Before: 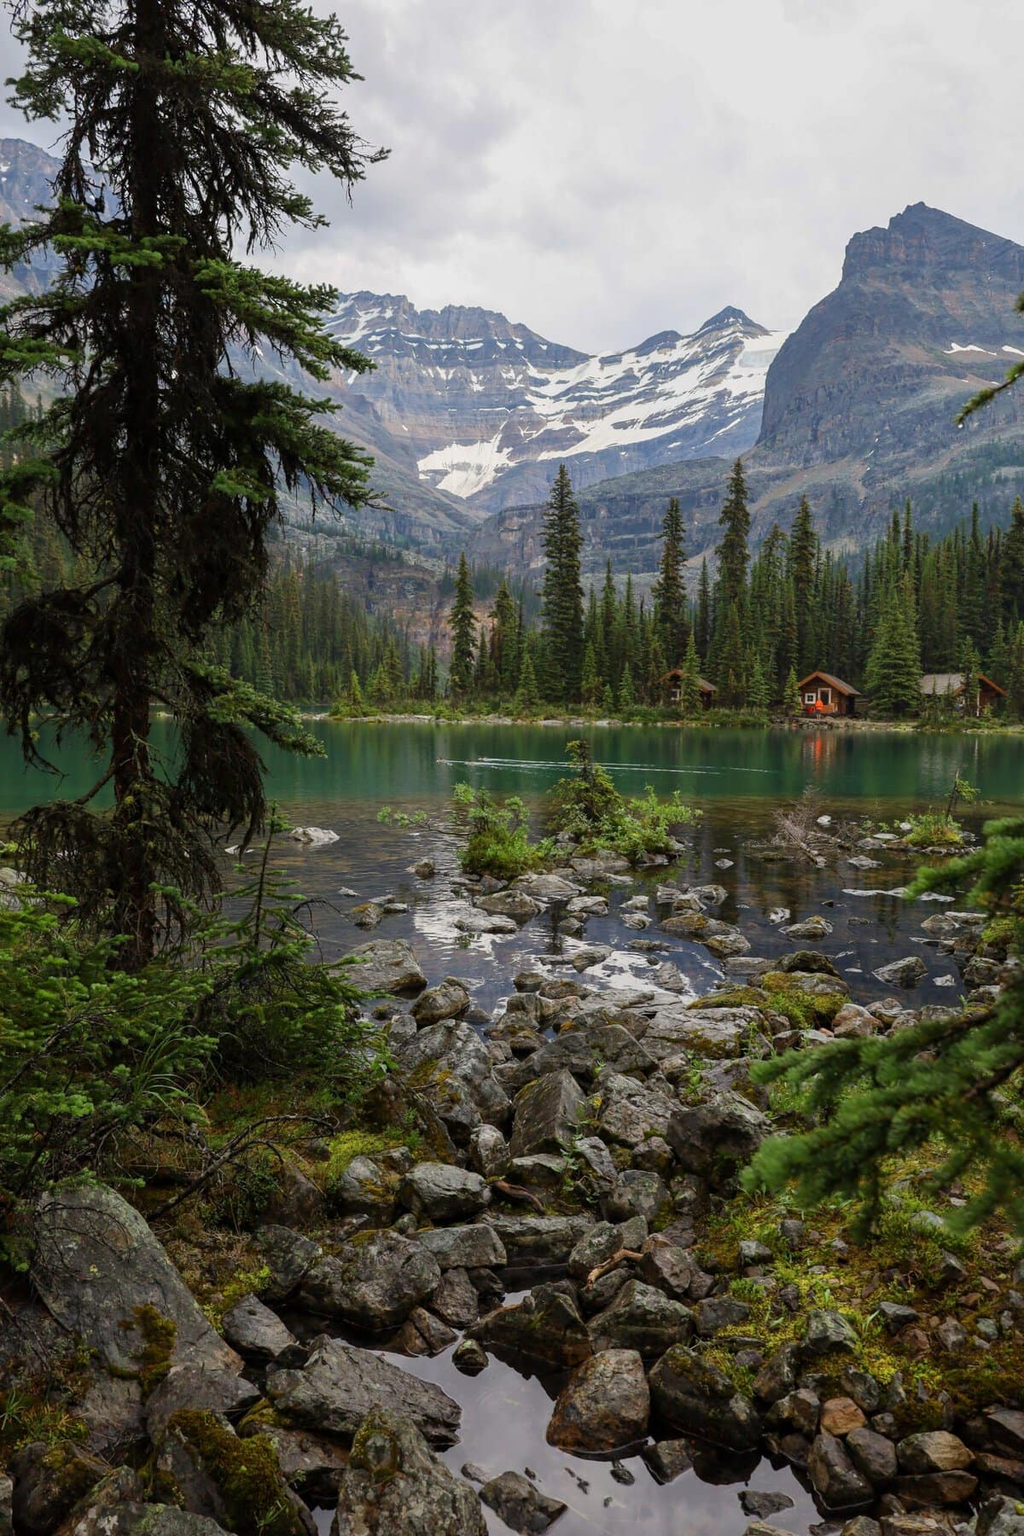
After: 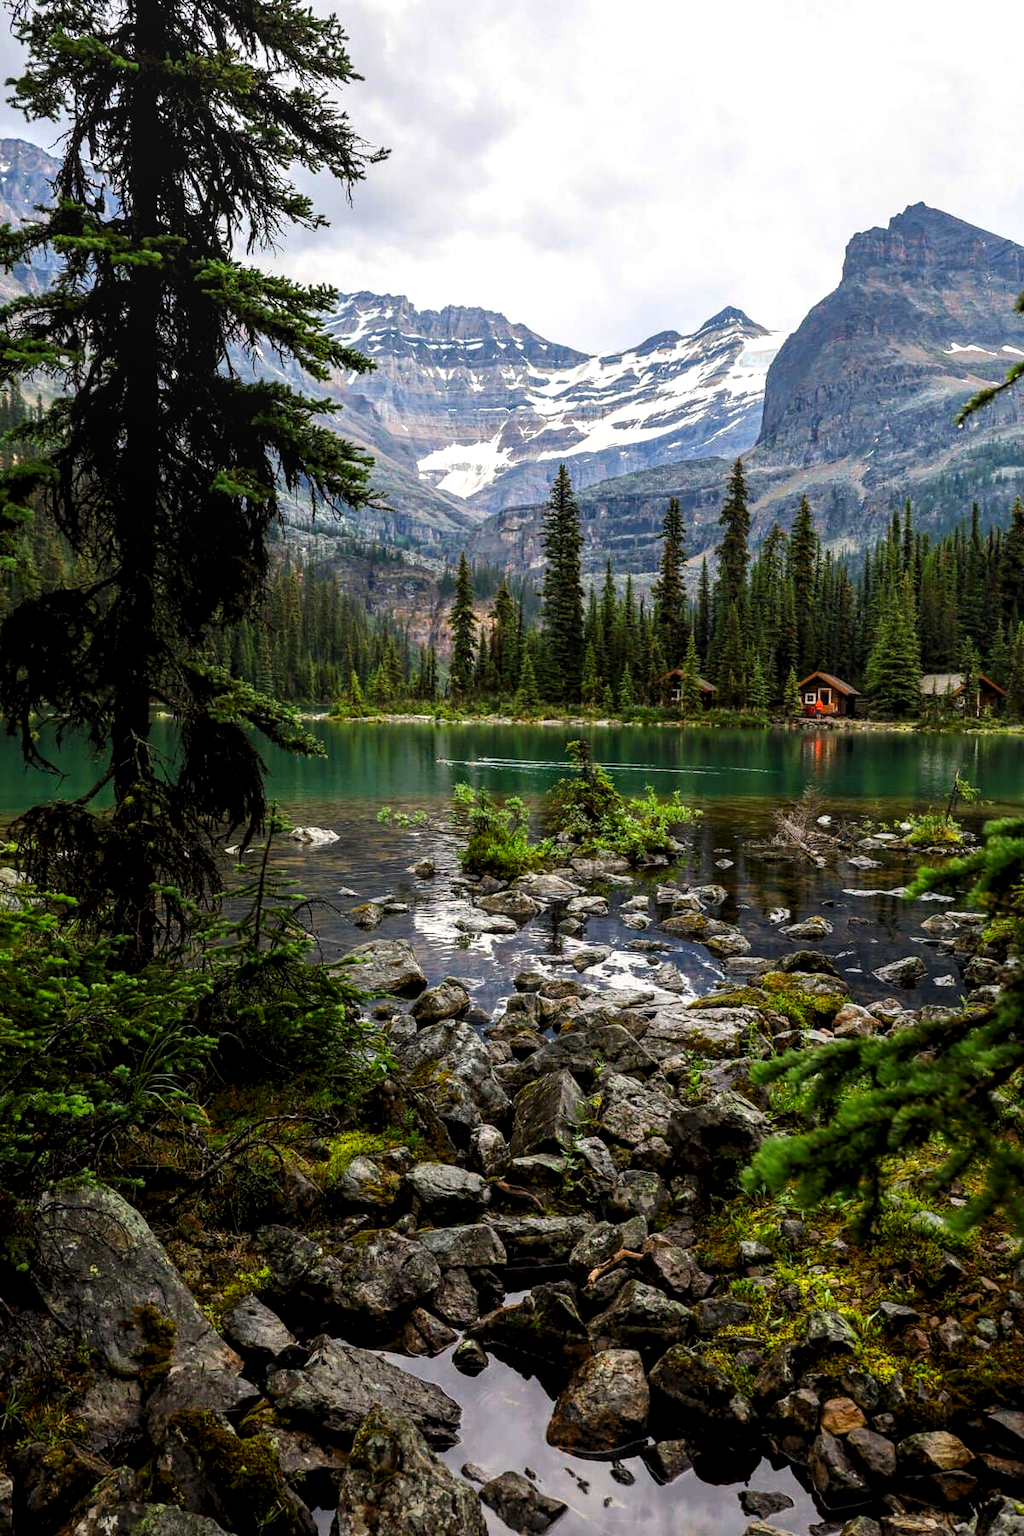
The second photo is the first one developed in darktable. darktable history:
levels: levels [0.055, 0.477, 0.9]
local contrast: on, module defaults
contrast brightness saturation: contrast 0.155, saturation 0.318
